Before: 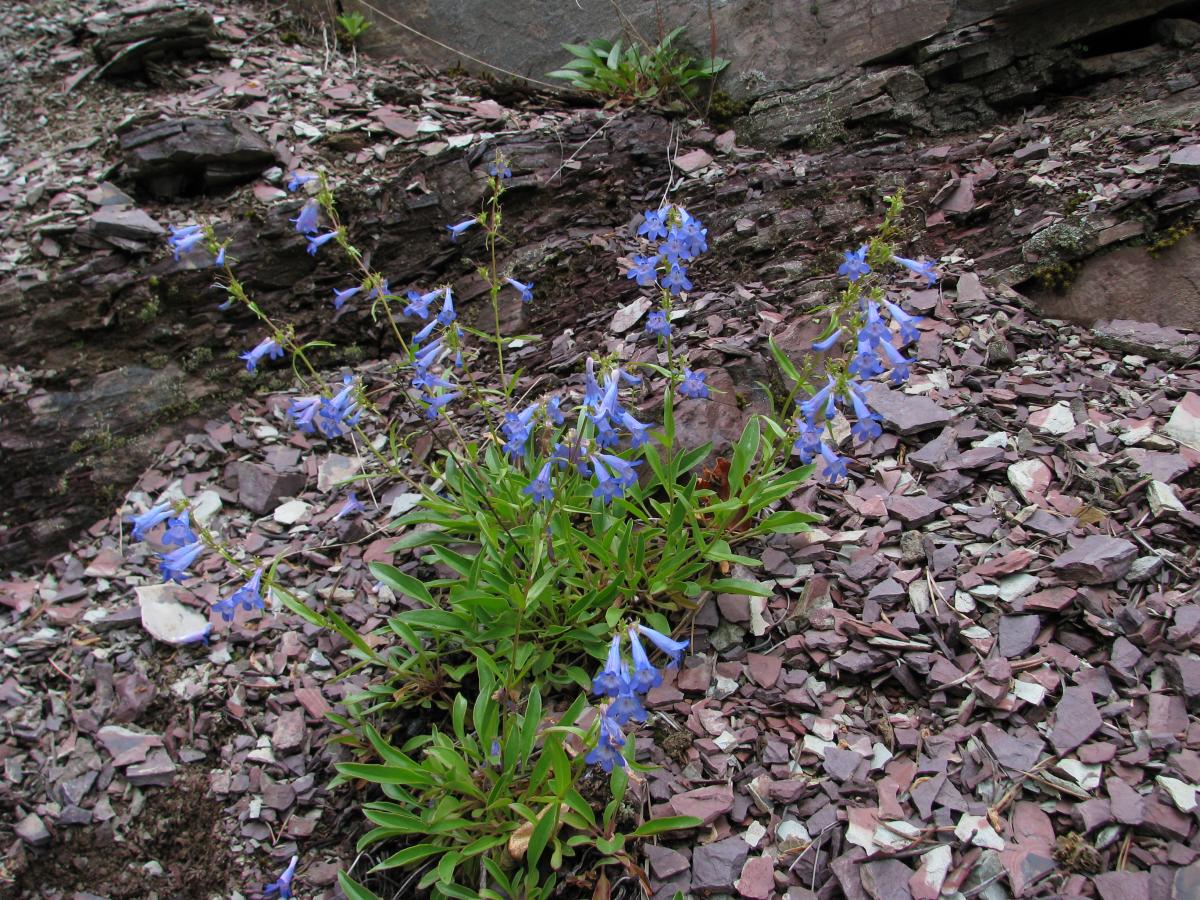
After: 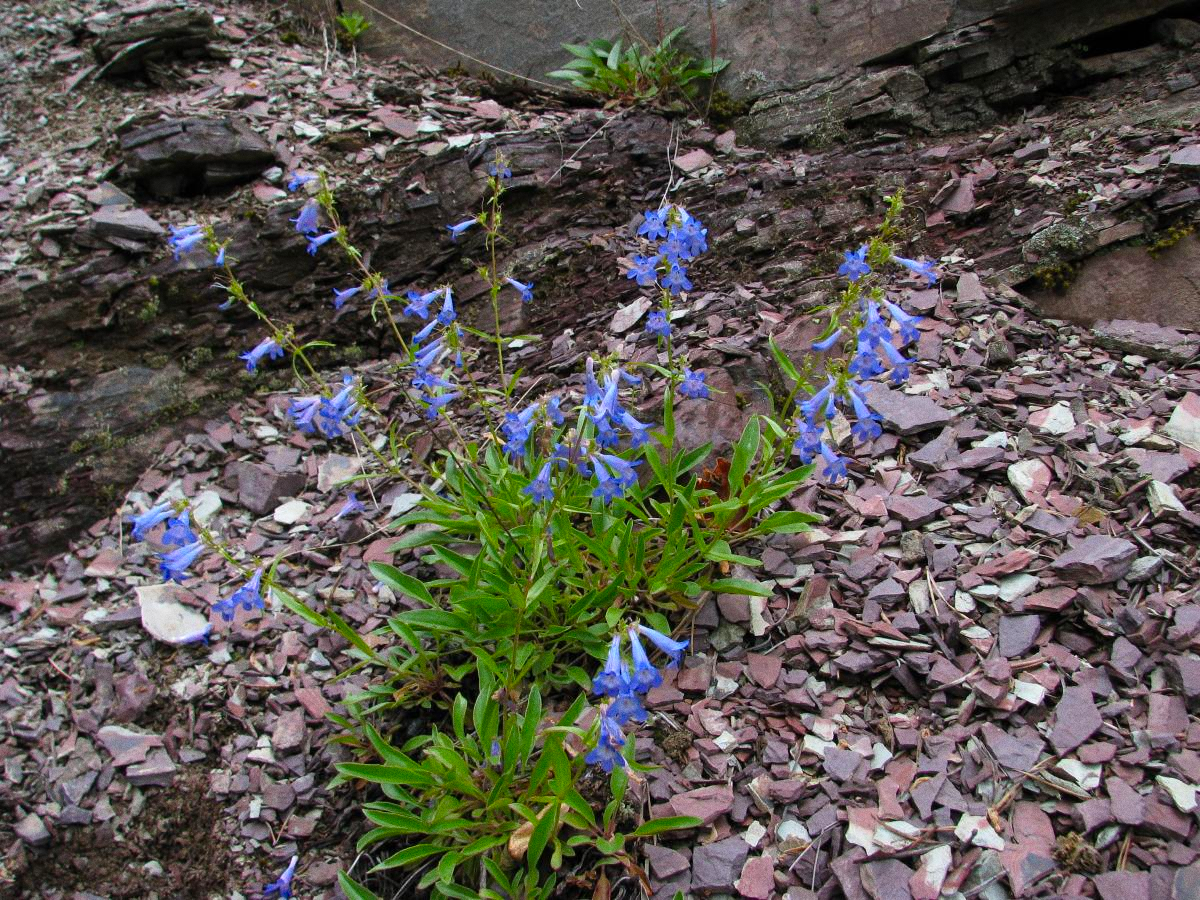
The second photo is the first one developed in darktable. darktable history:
color balance rgb: linear chroma grading › global chroma 10%, perceptual saturation grading › global saturation 5%, perceptual brilliance grading › global brilliance 4%, global vibrance 7%, saturation formula JzAzBz (2021)
grain: coarseness 0.47 ISO
